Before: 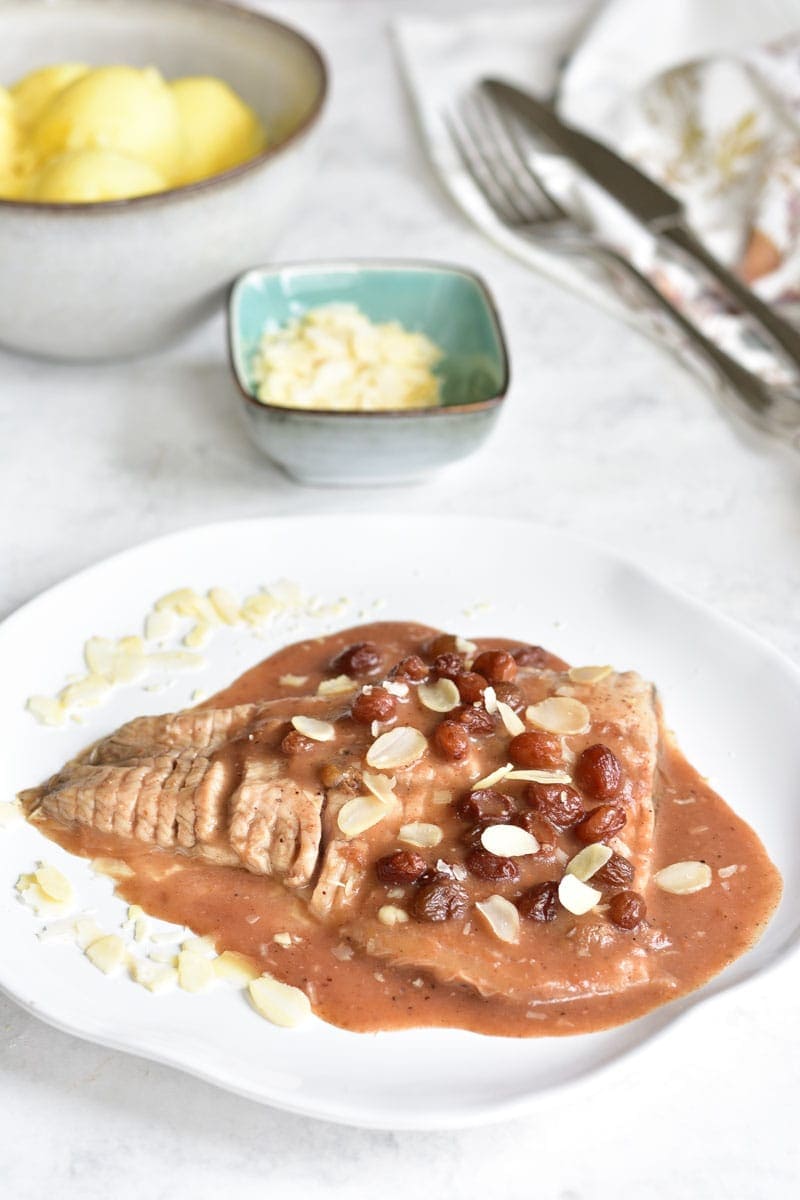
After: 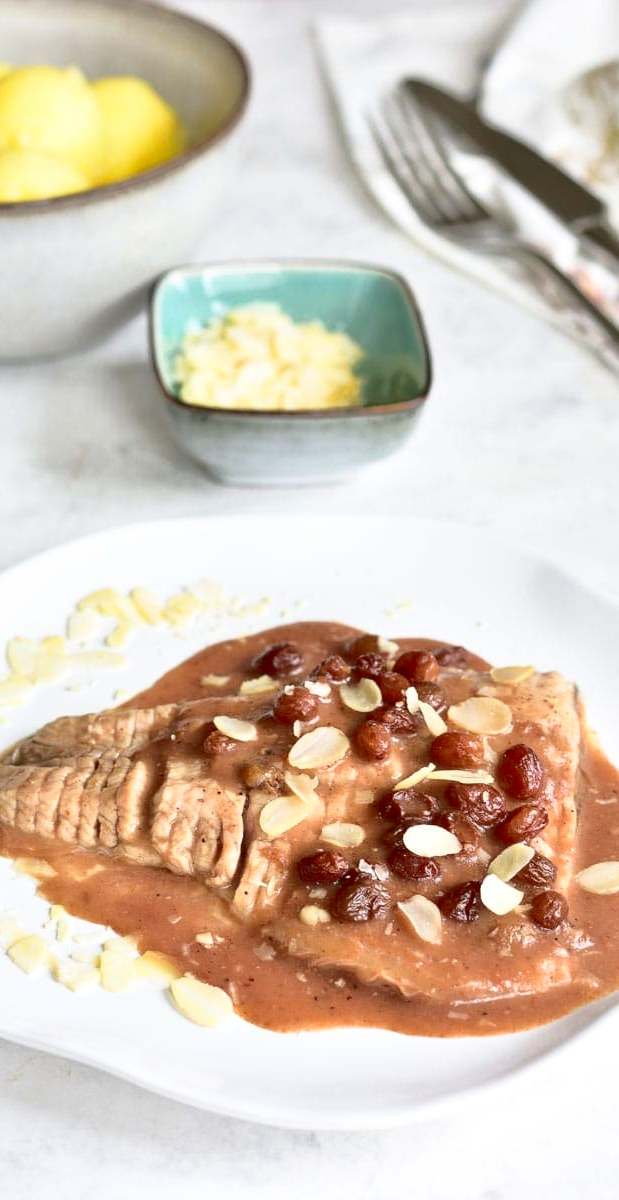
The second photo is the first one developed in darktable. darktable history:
contrast brightness saturation: contrast 0.298
shadows and highlights: on, module defaults
crop: left 9.875%, right 12.745%
